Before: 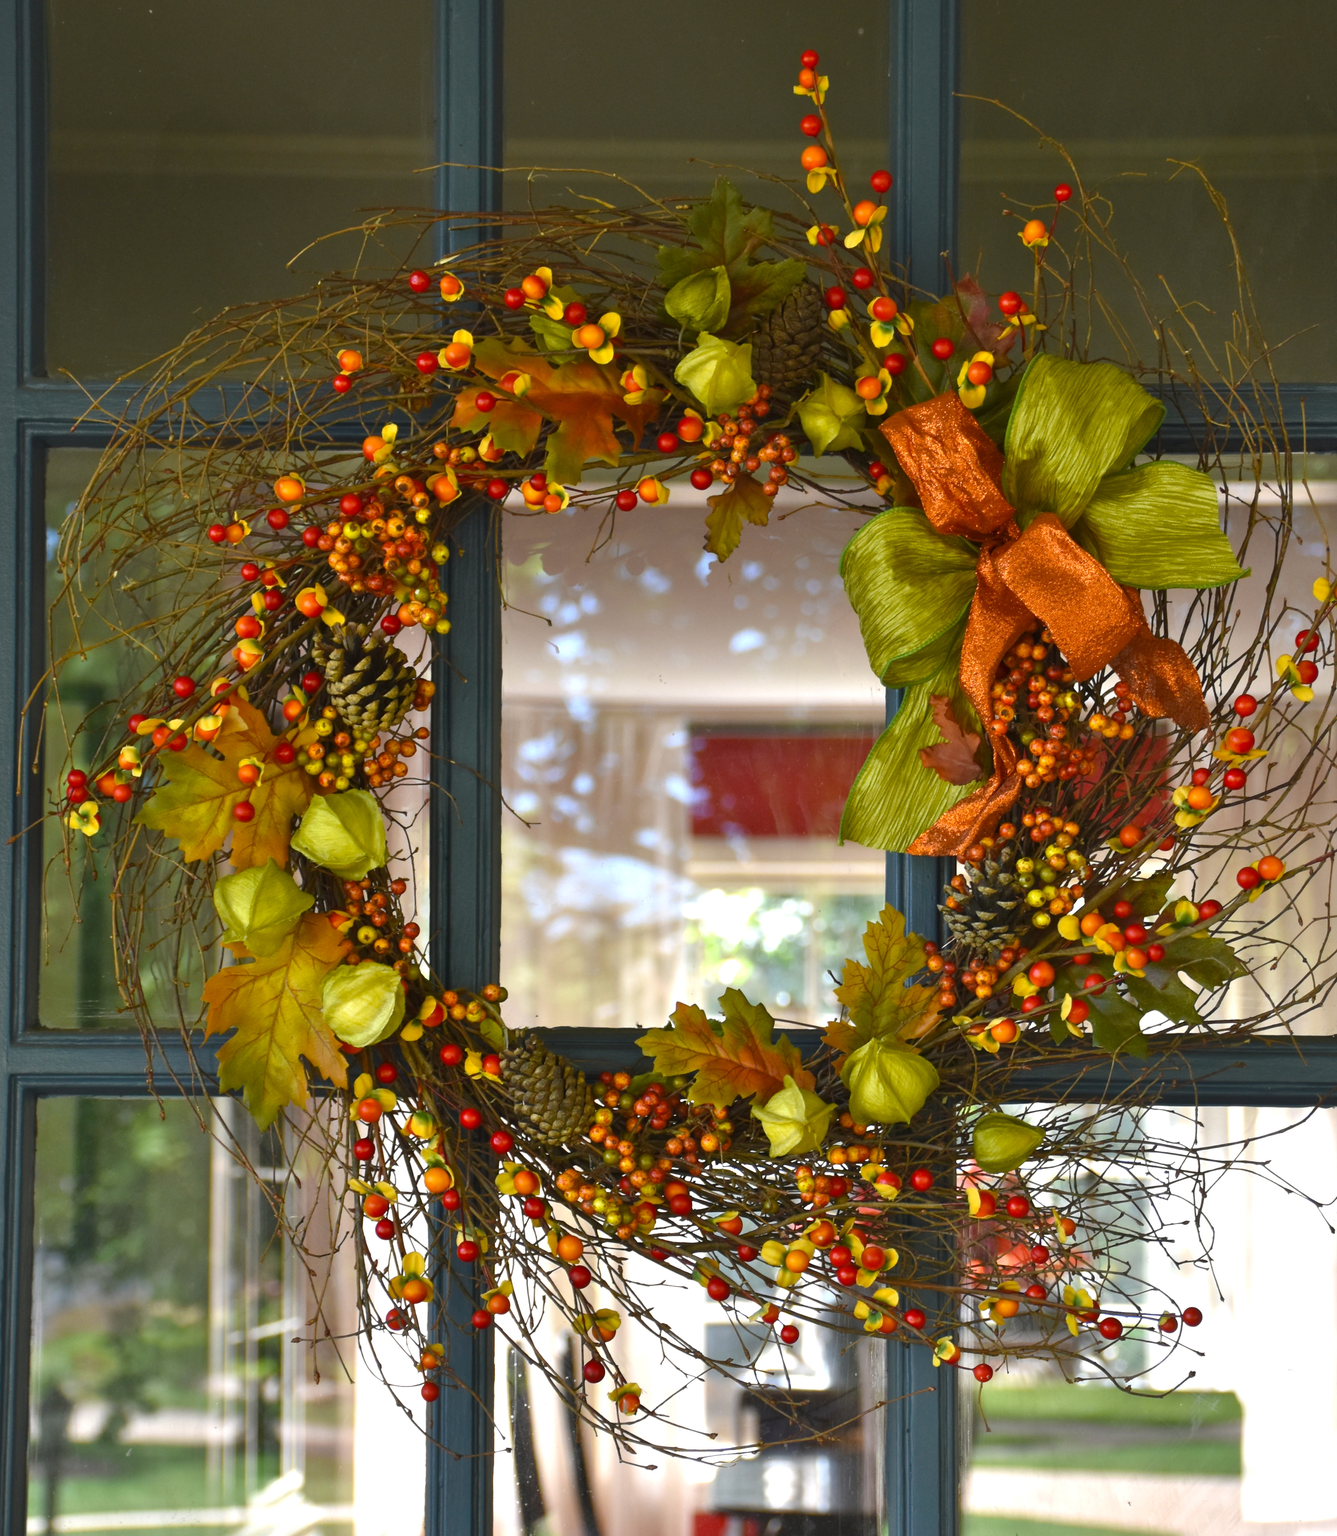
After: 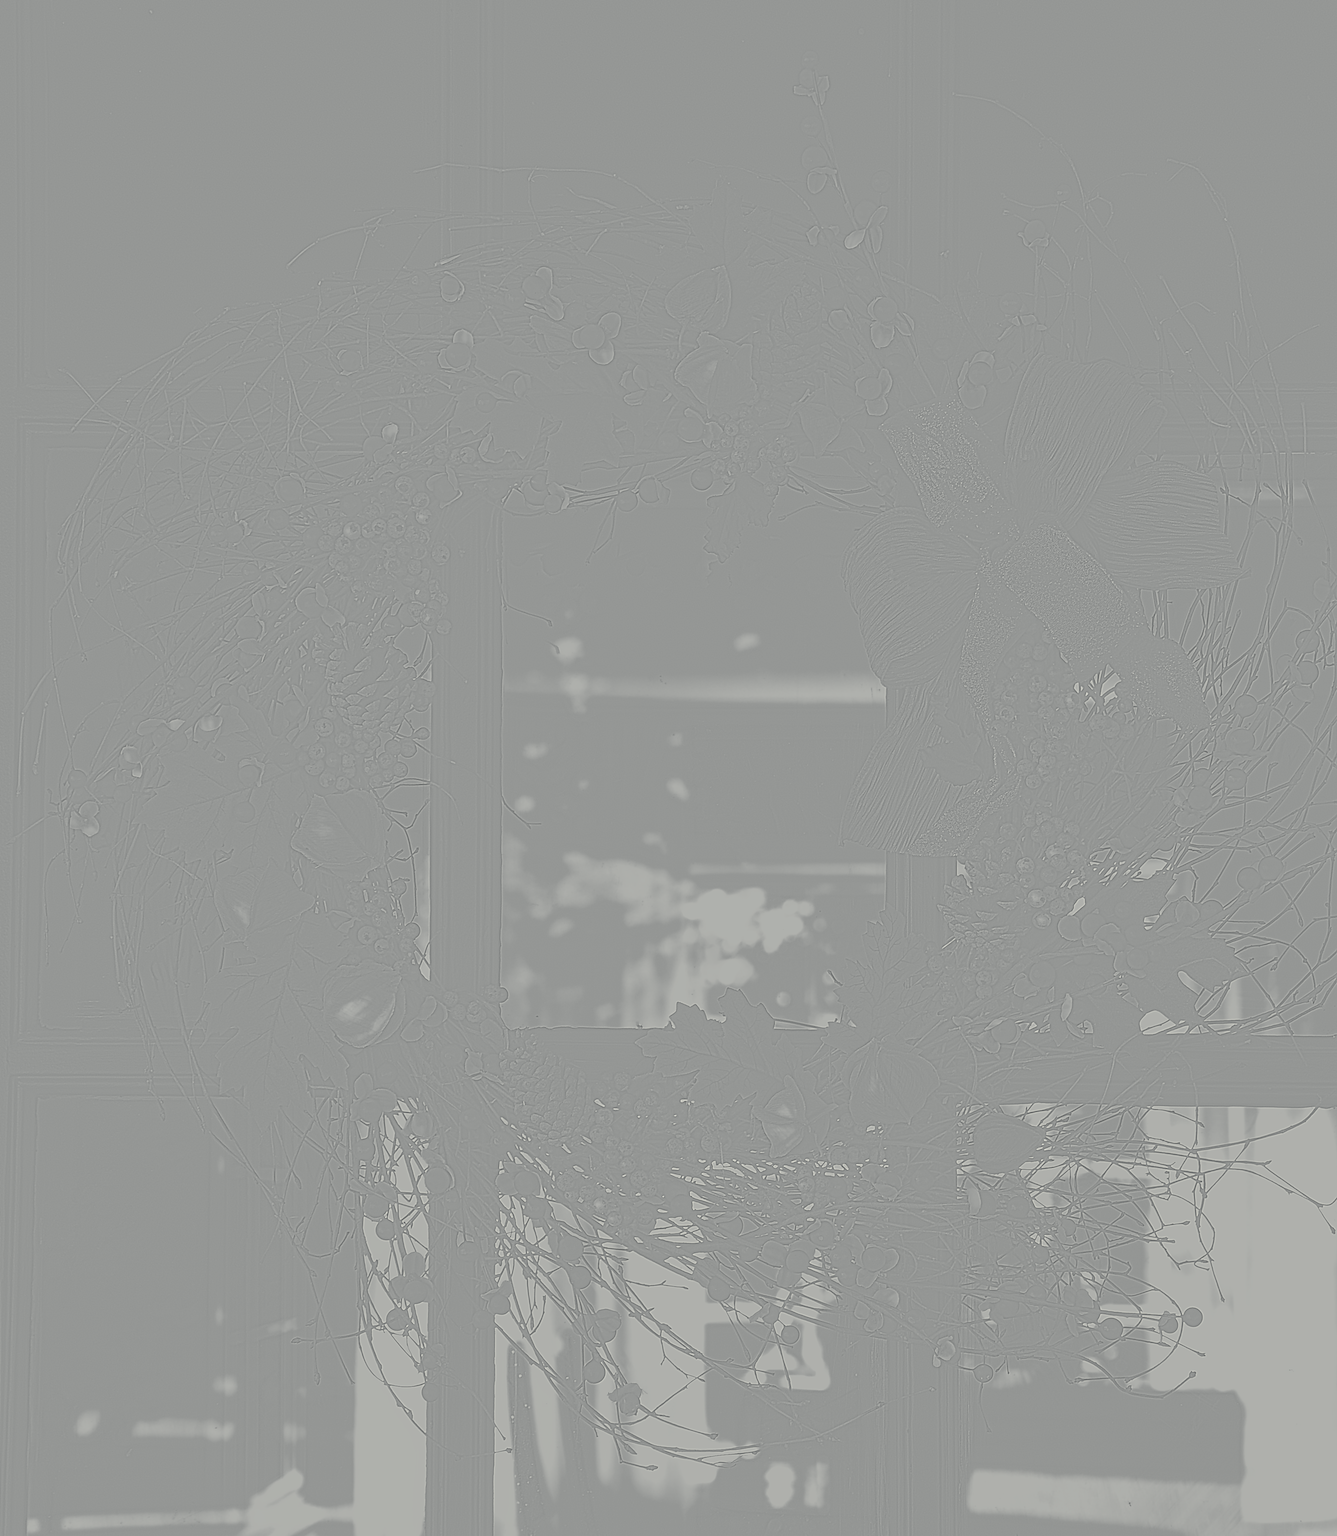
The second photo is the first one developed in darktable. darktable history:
local contrast: on, module defaults
rgb levels: levels [[0.01, 0.419, 0.839], [0, 0.5, 1], [0, 0.5, 1]]
color correction: highlights a* -2.73, highlights b* -2.09, shadows a* 2.41, shadows b* 2.73
sharpen: amount 0.2
tone curve: curves: ch0 [(0, 0.013) (0.129, 0.1) (0.327, 0.382) (0.489, 0.573) (0.66, 0.748) (0.858, 0.926) (1, 0.977)]; ch1 [(0, 0) (0.353, 0.344) (0.45, 0.46) (0.498, 0.498) (0.521, 0.512) (0.563, 0.559) (0.592, 0.585) (0.647, 0.68) (1, 1)]; ch2 [(0, 0) (0.333, 0.346) (0.375, 0.375) (0.427, 0.44) (0.476, 0.492) (0.511, 0.508) (0.528, 0.533) (0.579, 0.61) (0.612, 0.644) (0.66, 0.715) (1, 1)], color space Lab, independent channels, preserve colors none
exposure: black level correction 0, exposure 0.7 EV, compensate exposure bias true, compensate highlight preservation false
color balance rgb: shadows lift › chroma 3%, shadows lift › hue 240.84°, highlights gain › chroma 3%, highlights gain › hue 73.2°, global offset › luminance -0.5%, perceptual saturation grading › global saturation 20%, perceptual saturation grading › highlights -25%, perceptual saturation grading › shadows 50%, global vibrance 25.26%
highpass: sharpness 9.84%, contrast boost 9.94%
